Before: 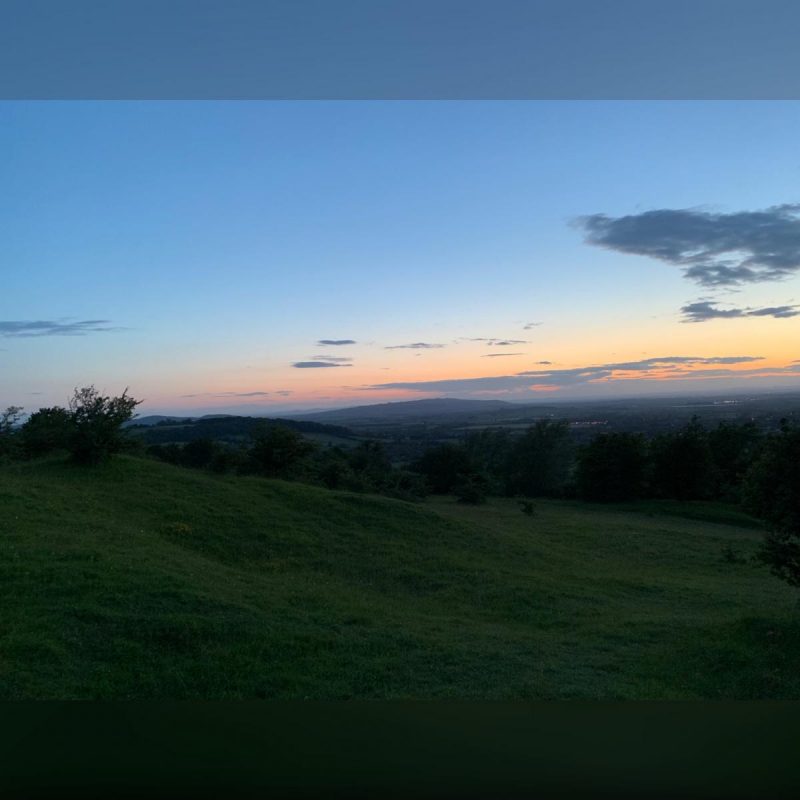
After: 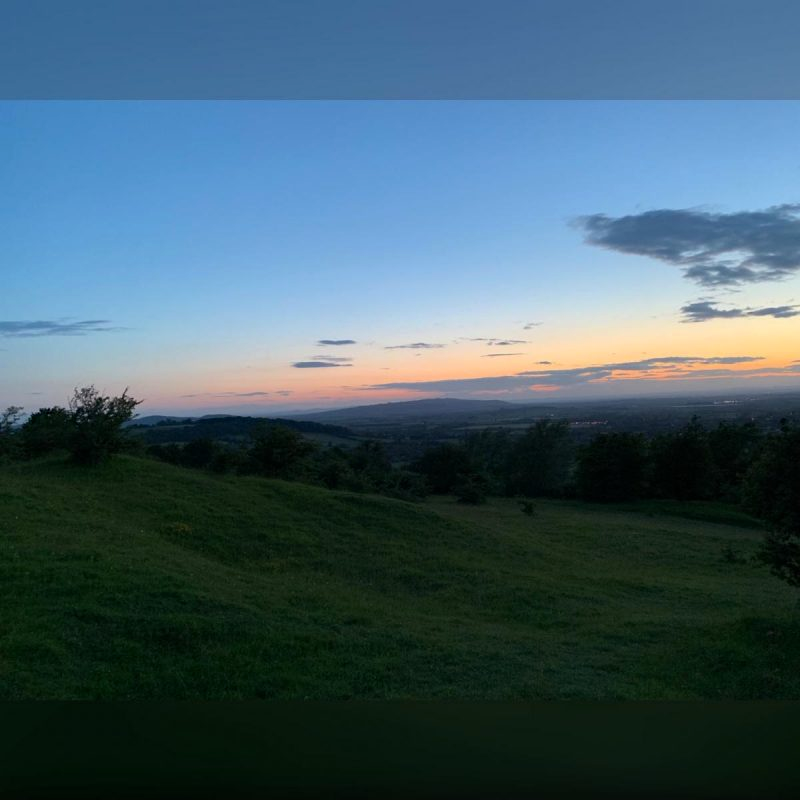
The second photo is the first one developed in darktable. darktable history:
haze removal: strength 0.109, compatibility mode true, adaptive false
